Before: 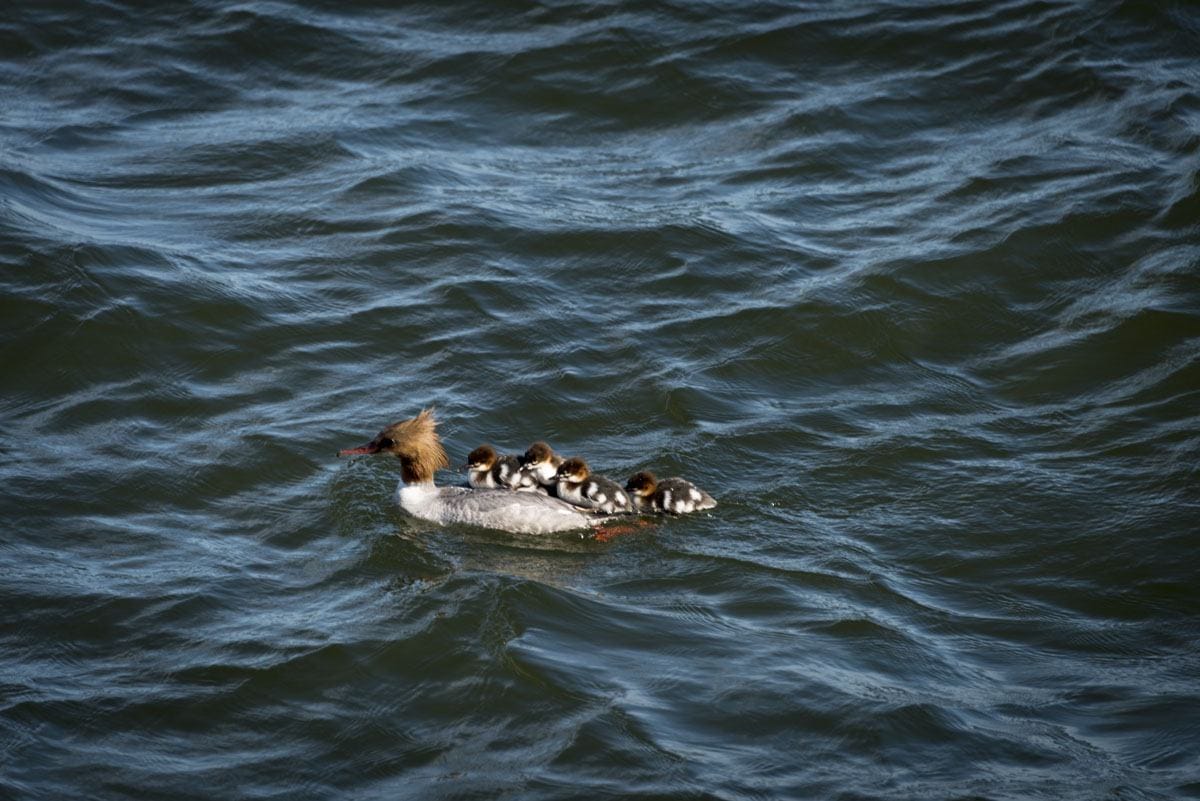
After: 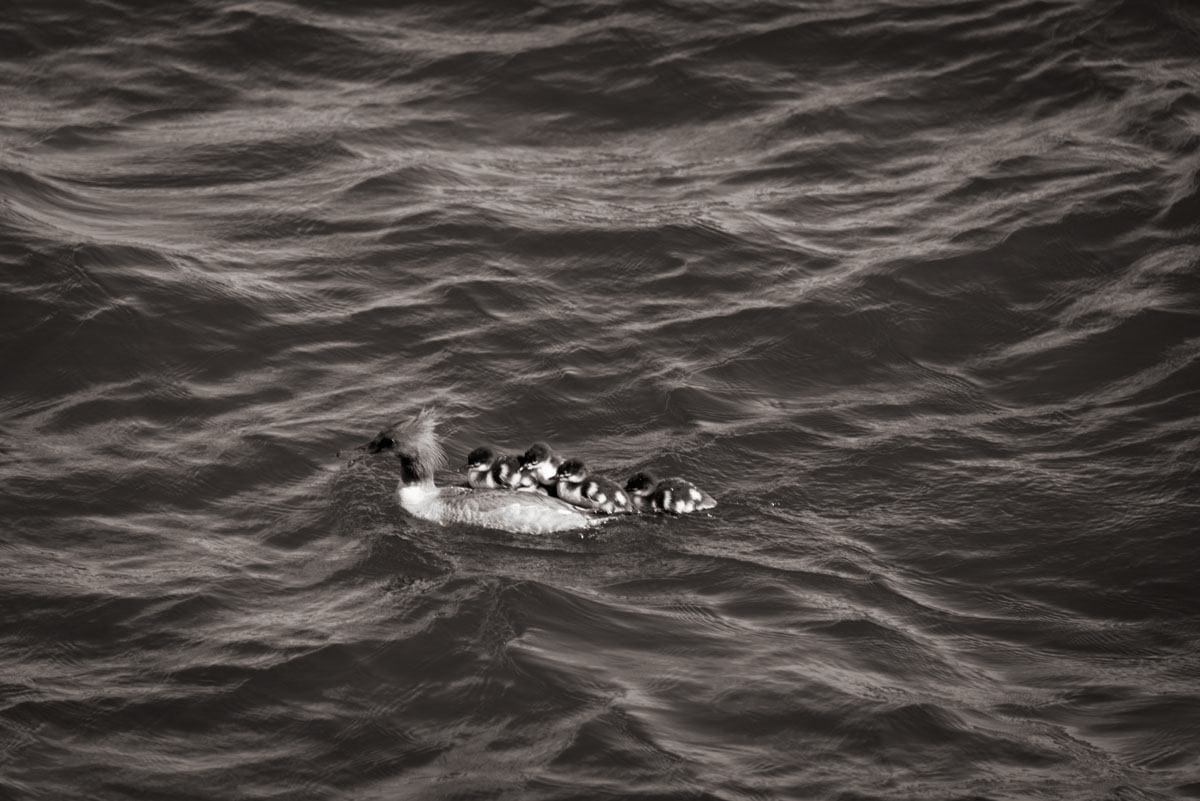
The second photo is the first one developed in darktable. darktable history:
split-toning: shadows › hue 26°, shadows › saturation 0.09, highlights › hue 40°, highlights › saturation 0.18, balance -63, compress 0%
monochrome: on, module defaults
